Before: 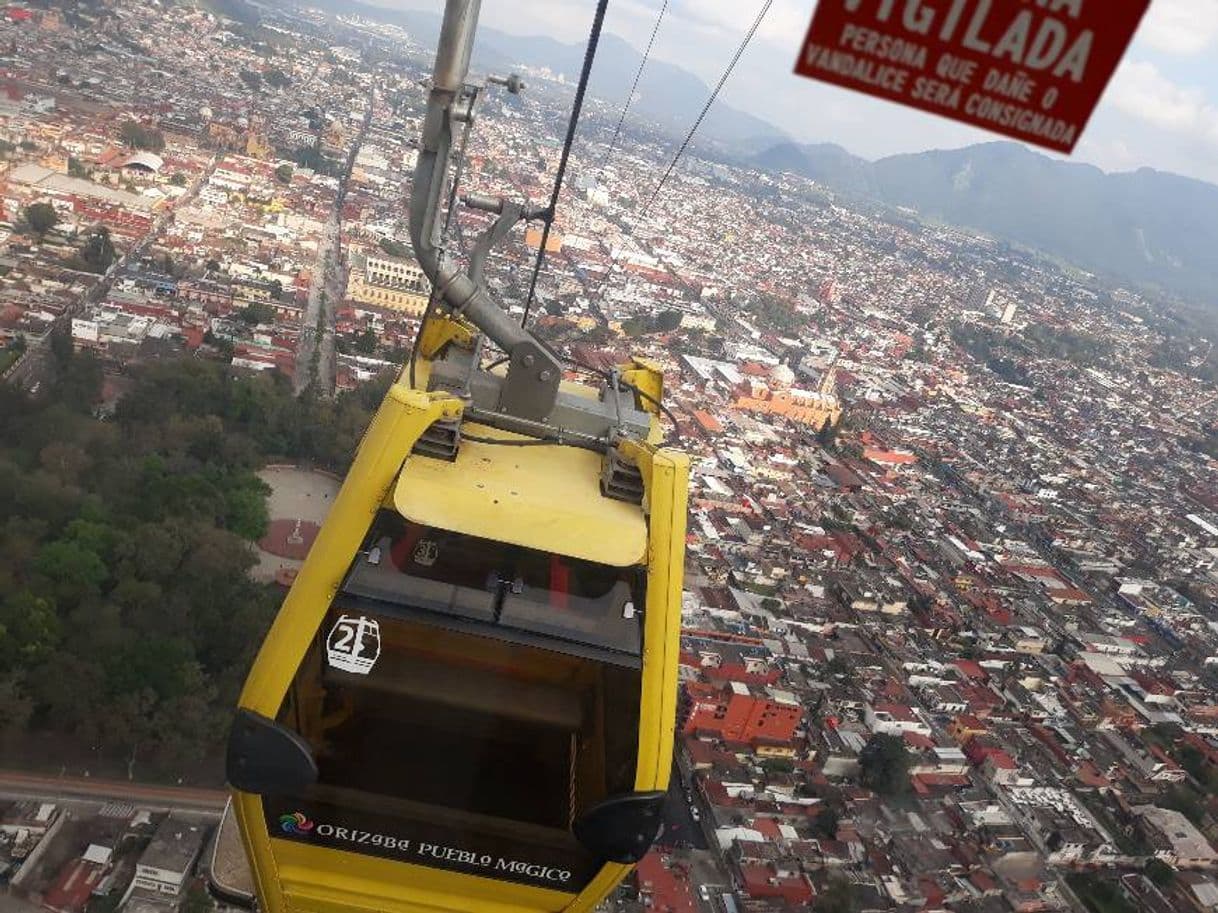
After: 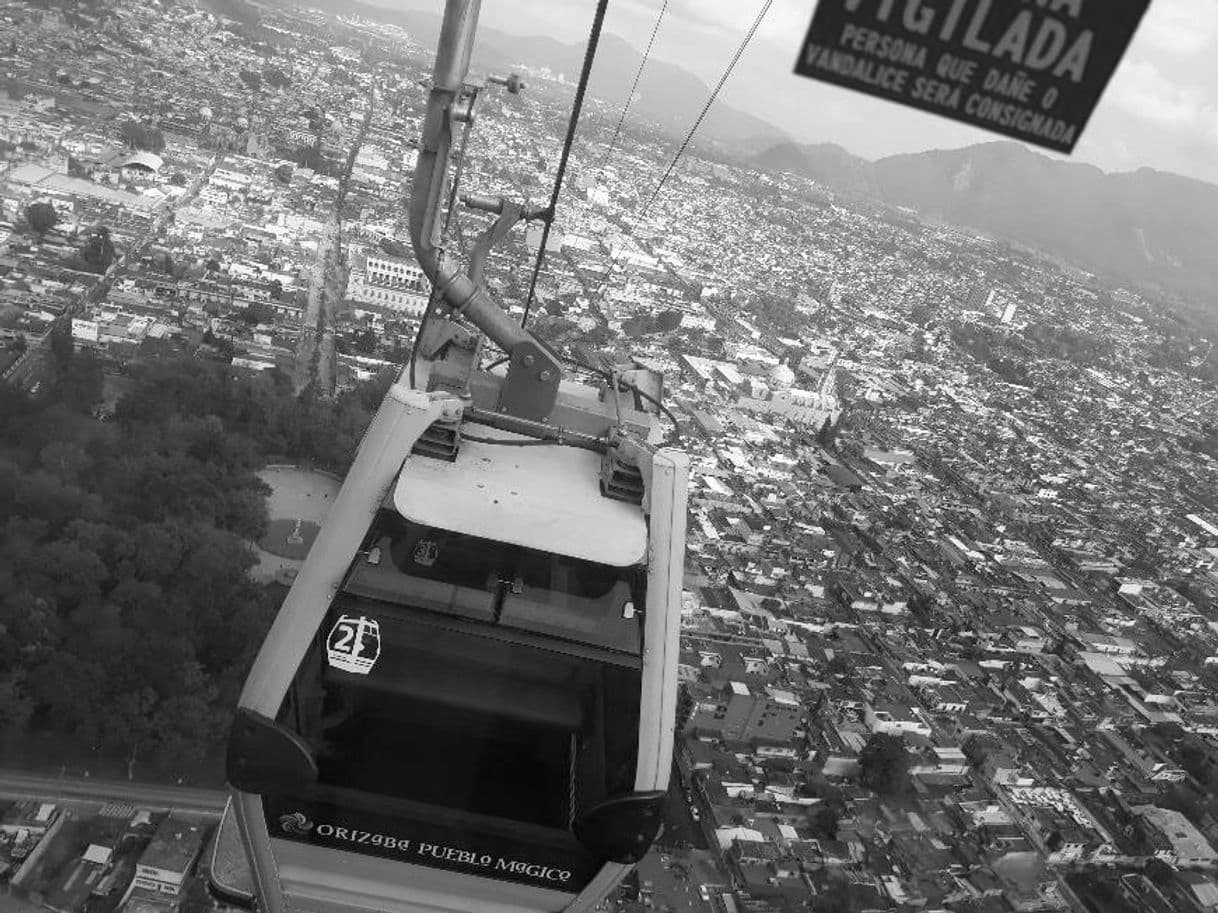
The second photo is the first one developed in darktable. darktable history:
monochrome: on, module defaults
base curve: exposure shift 0, preserve colors none
